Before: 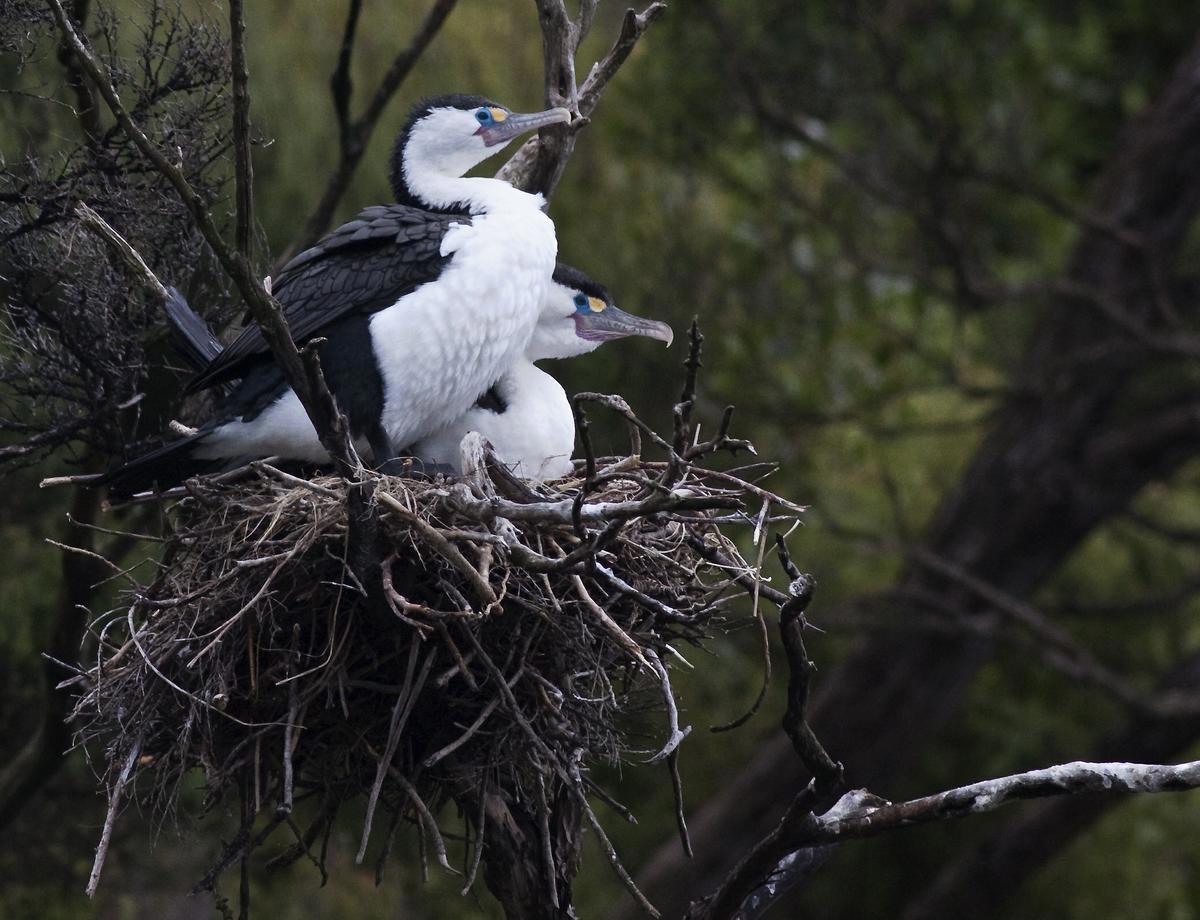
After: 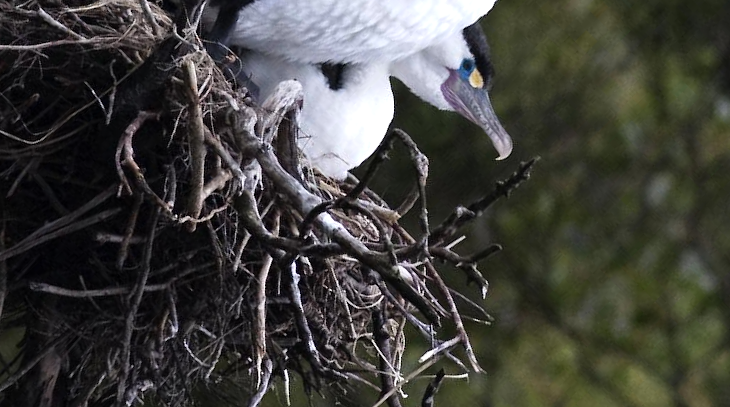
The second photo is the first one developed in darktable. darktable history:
crop and rotate: angle -44.82°, top 16.163%, right 0.805%, bottom 11.649%
tone equalizer: -8 EV -0.386 EV, -7 EV -0.358 EV, -6 EV -0.312 EV, -5 EV -0.226 EV, -3 EV 0.252 EV, -2 EV 0.356 EV, -1 EV 0.392 EV, +0 EV 0.427 EV
